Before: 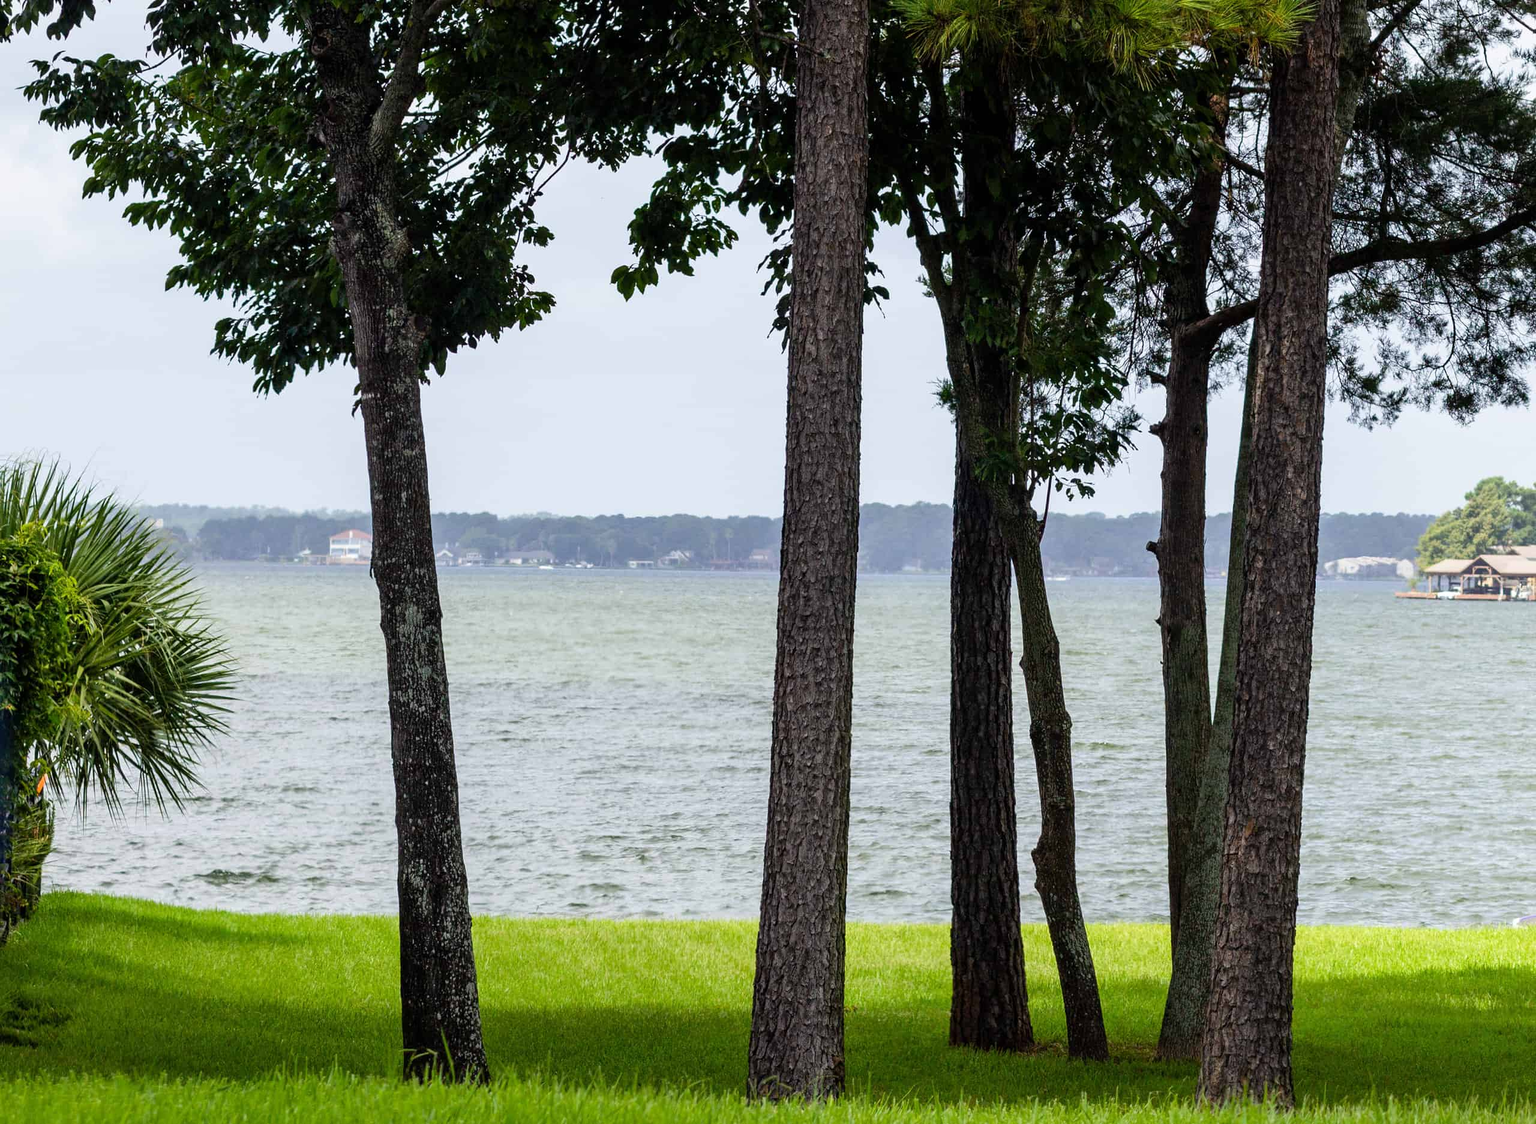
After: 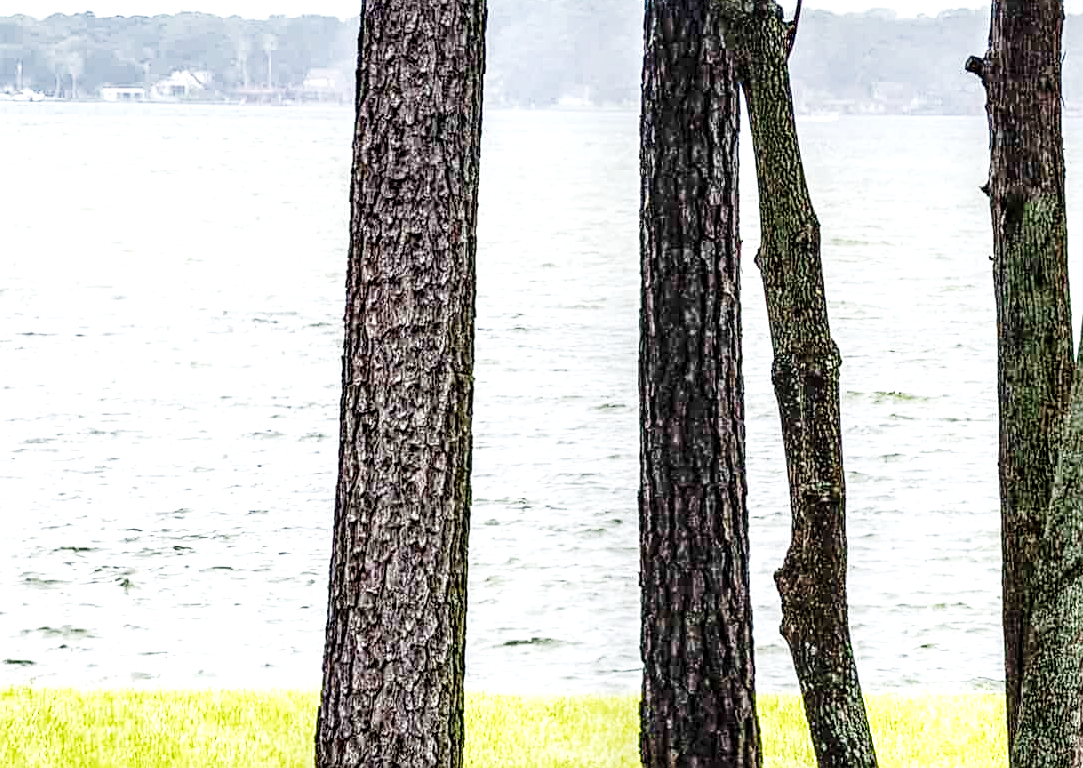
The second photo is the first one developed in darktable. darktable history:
crop: left 36.931%, top 45.2%, right 20.731%, bottom 13.786%
sharpen: on, module defaults
shadows and highlights: shadows 37.05, highlights -26.8, soften with gaussian
exposure: black level correction -0.002, exposure 1.111 EV, compensate exposure bias true, compensate highlight preservation false
base curve: curves: ch0 [(0, 0) (0.028, 0.03) (0.121, 0.232) (0.46, 0.748) (0.859, 0.968) (1, 1)], preserve colors none
local contrast: highlights 17%, detail 187%
